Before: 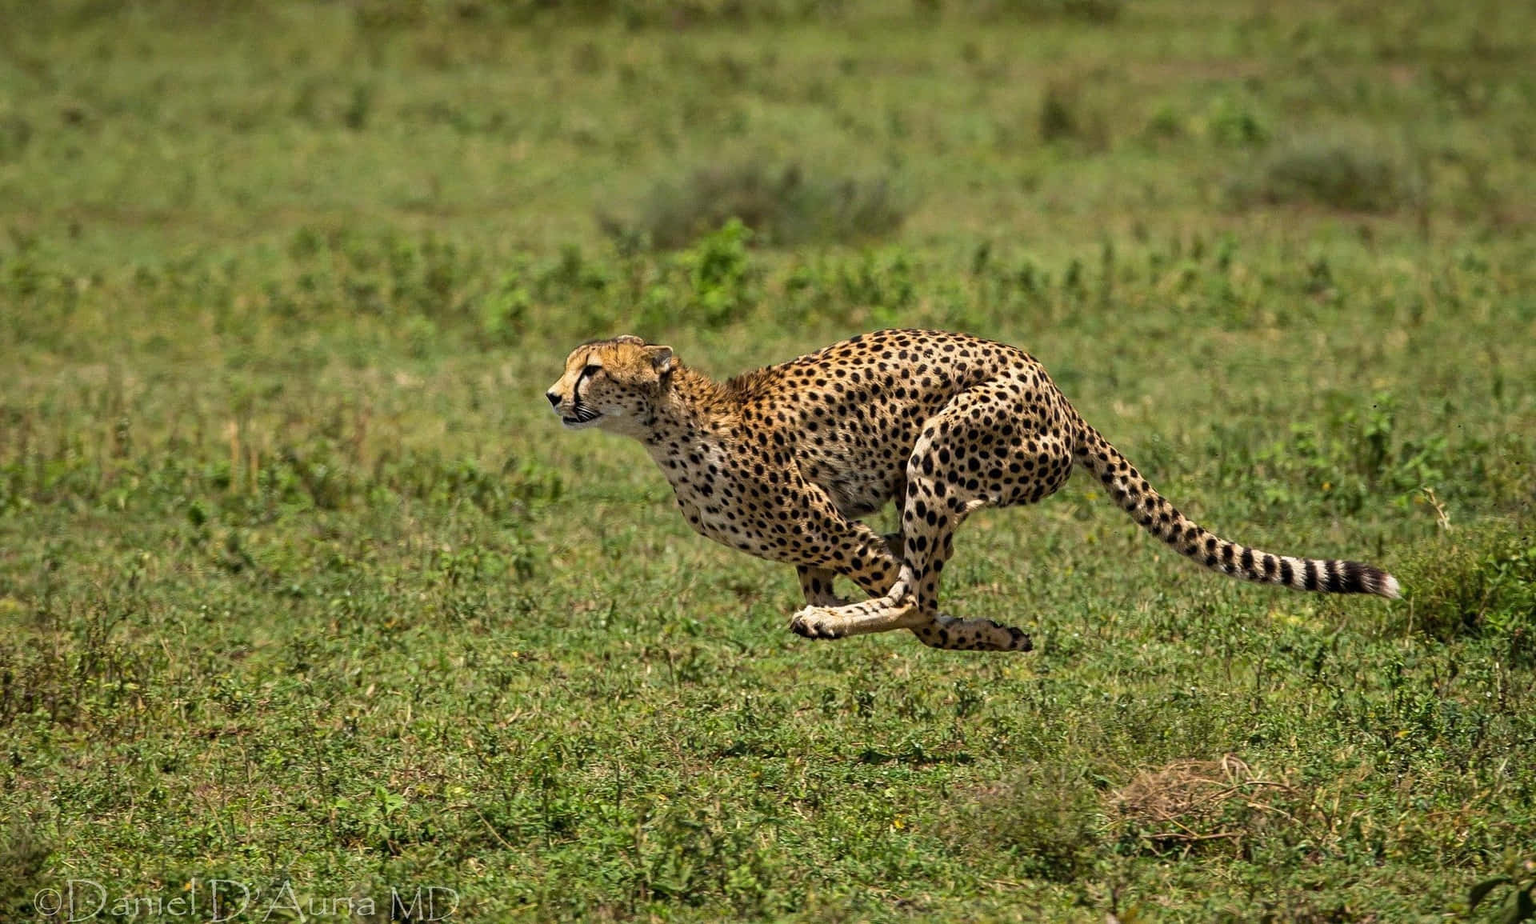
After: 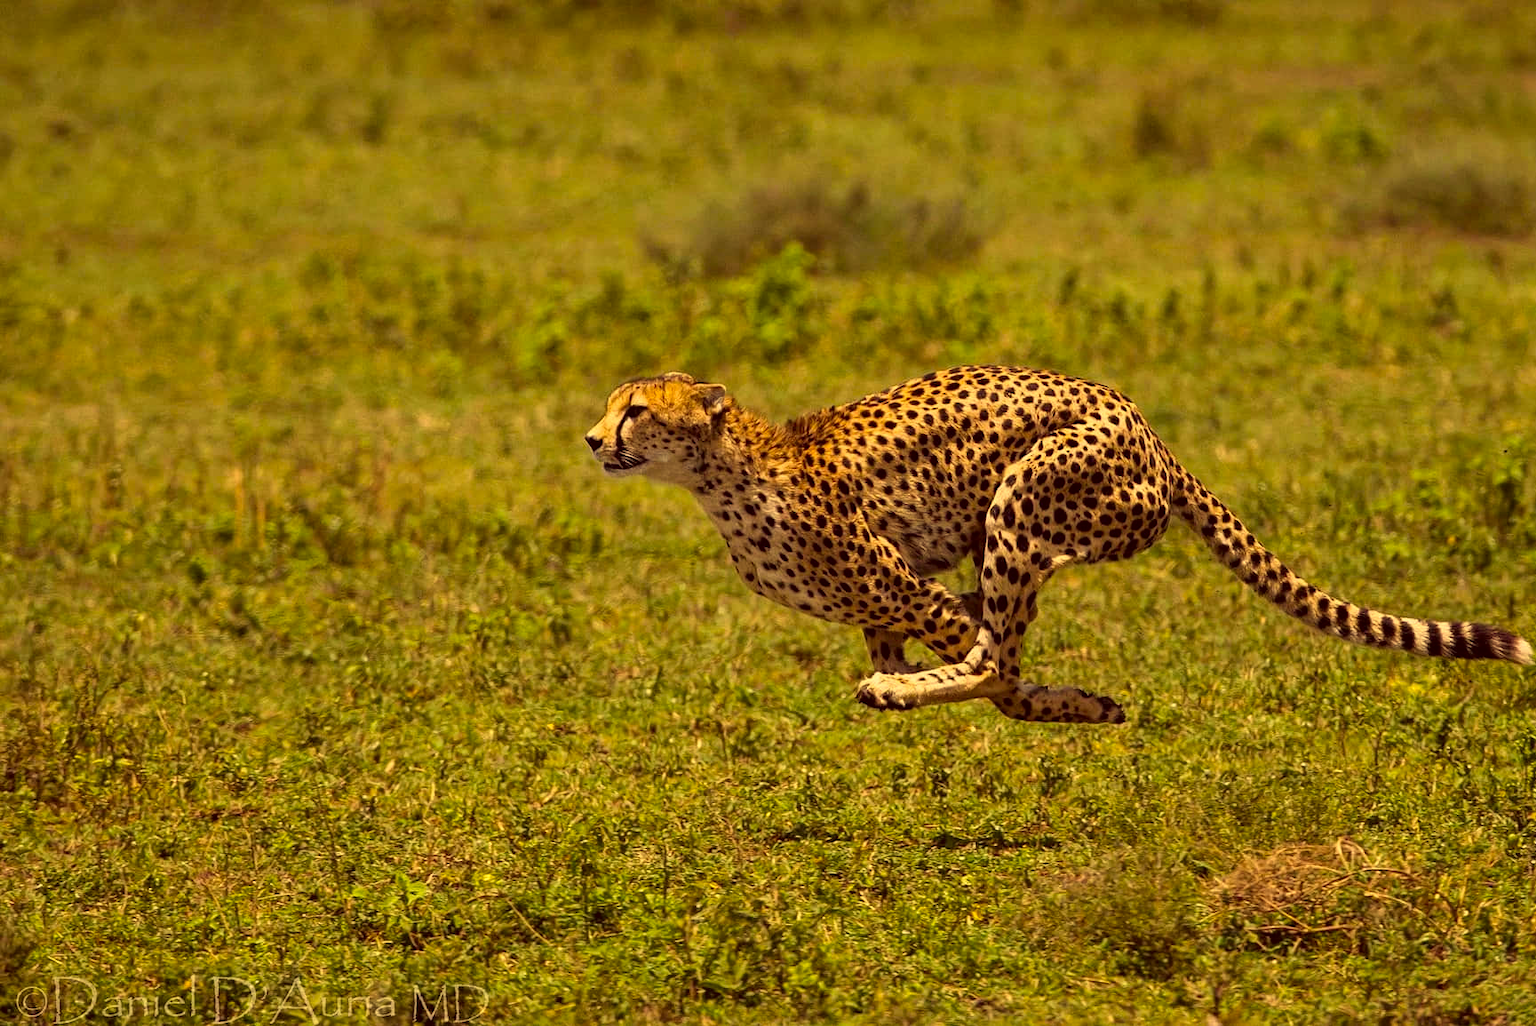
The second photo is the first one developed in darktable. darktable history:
crop and rotate: left 1.269%, right 8.633%
color correction: highlights a* 10, highlights b* 39.08, shadows a* 14.95, shadows b* 3.46
